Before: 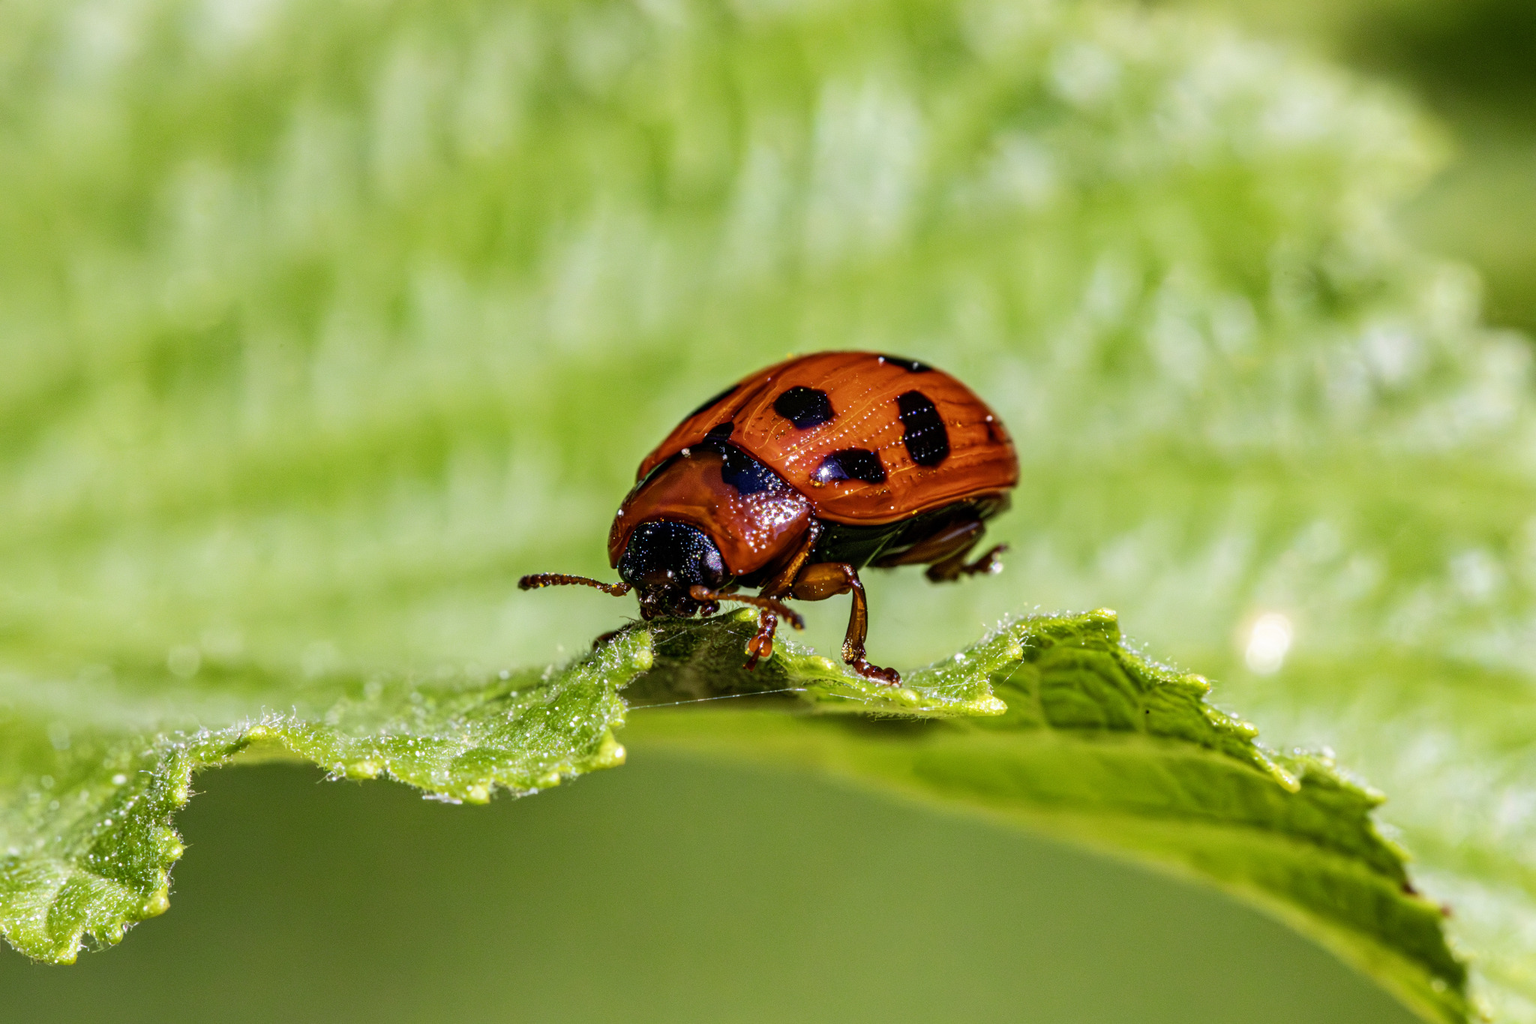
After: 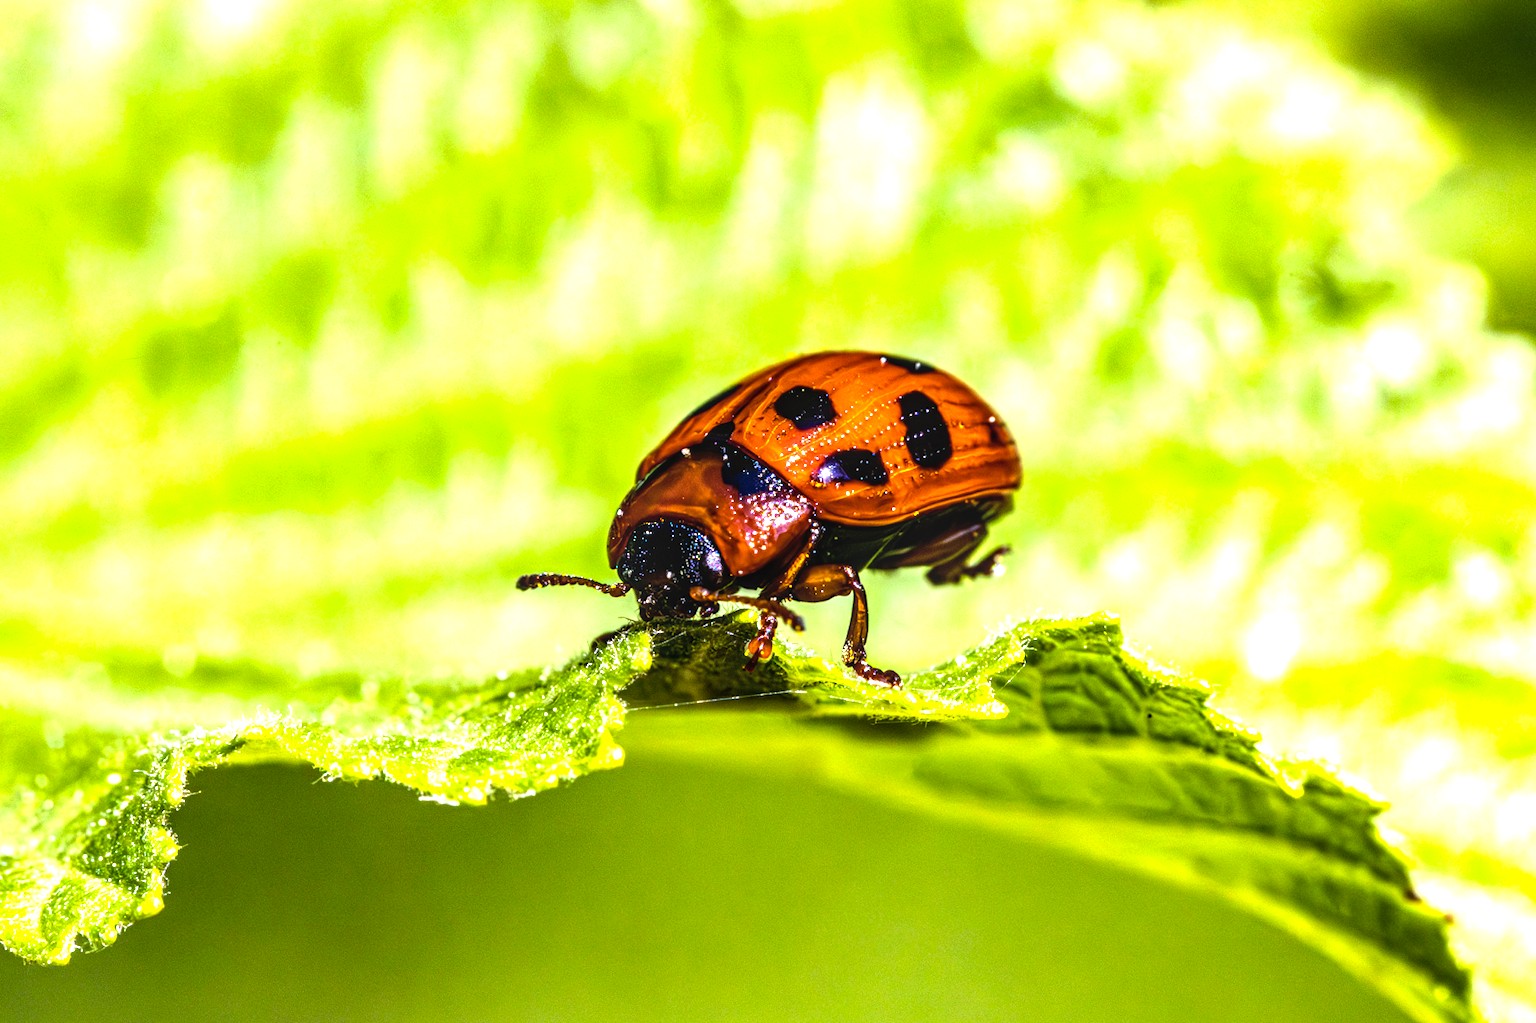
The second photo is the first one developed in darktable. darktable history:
crop and rotate: angle -0.275°
tone equalizer: -8 EV -1.09 EV, -7 EV -1.04 EV, -6 EV -0.857 EV, -5 EV -0.54 EV, -3 EV 0.546 EV, -2 EV 0.84 EV, -1 EV 0.993 EV, +0 EV 1.08 EV, edges refinement/feathering 500, mask exposure compensation -1.57 EV, preserve details no
color balance rgb: perceptual saturation grading › global saturation 0.924%, perceptual brilliance grading › global brilliance 9.479%, perceptual brilliance grading › shadows 14.424%, global vibrance 44.563%
local contrast: on, module defaults
